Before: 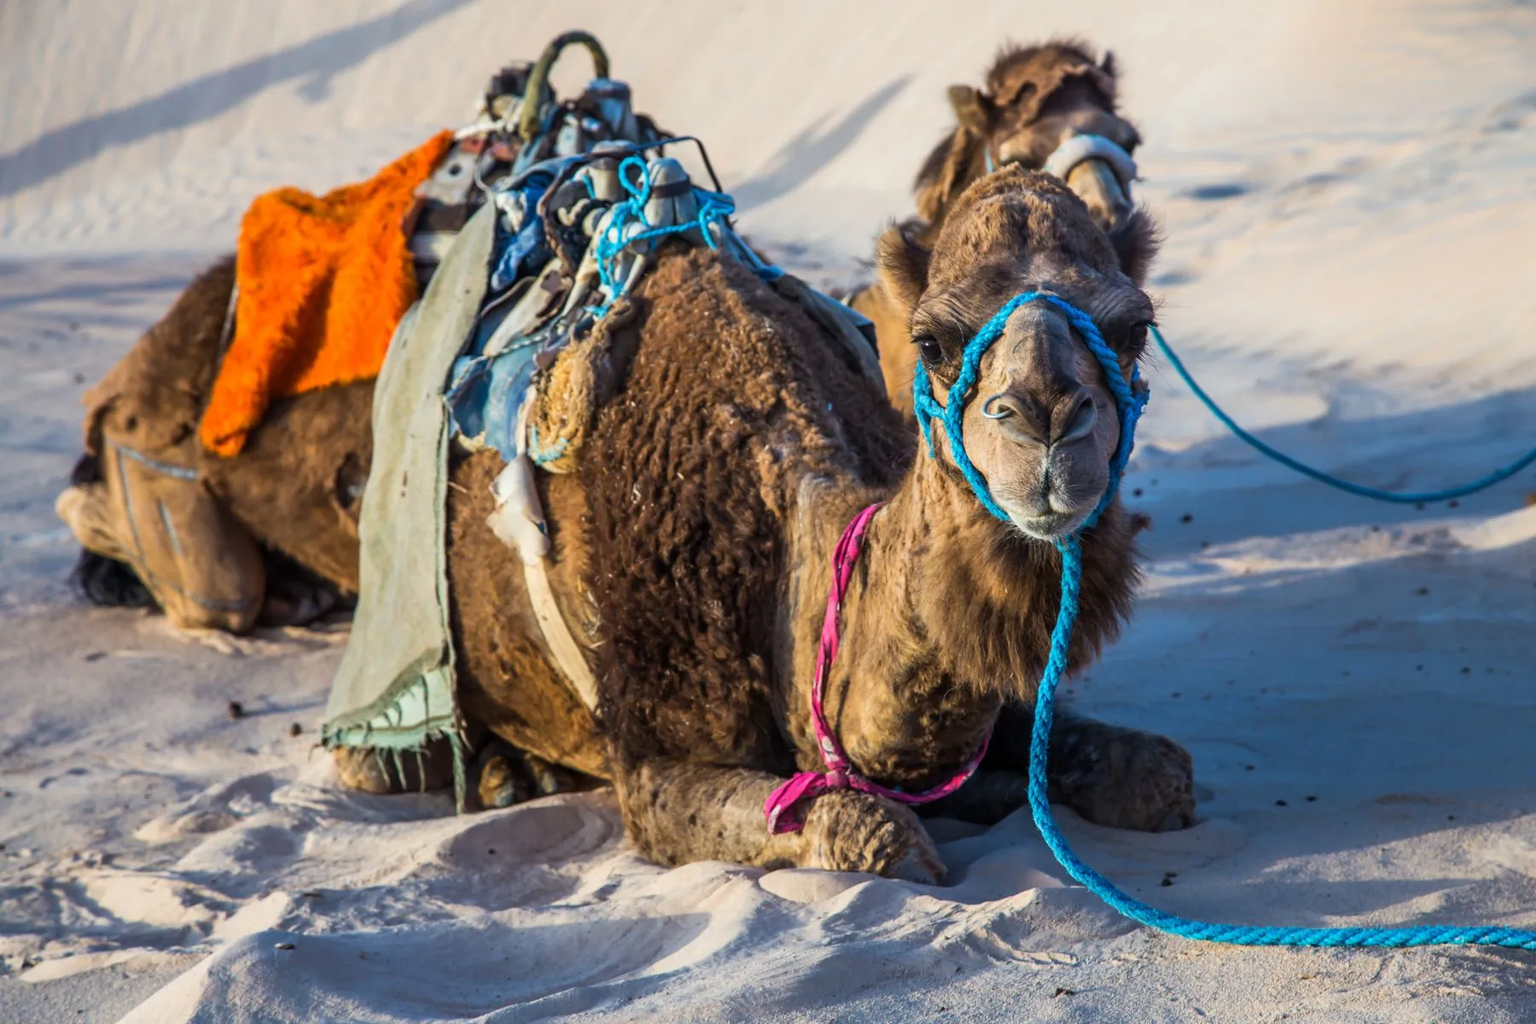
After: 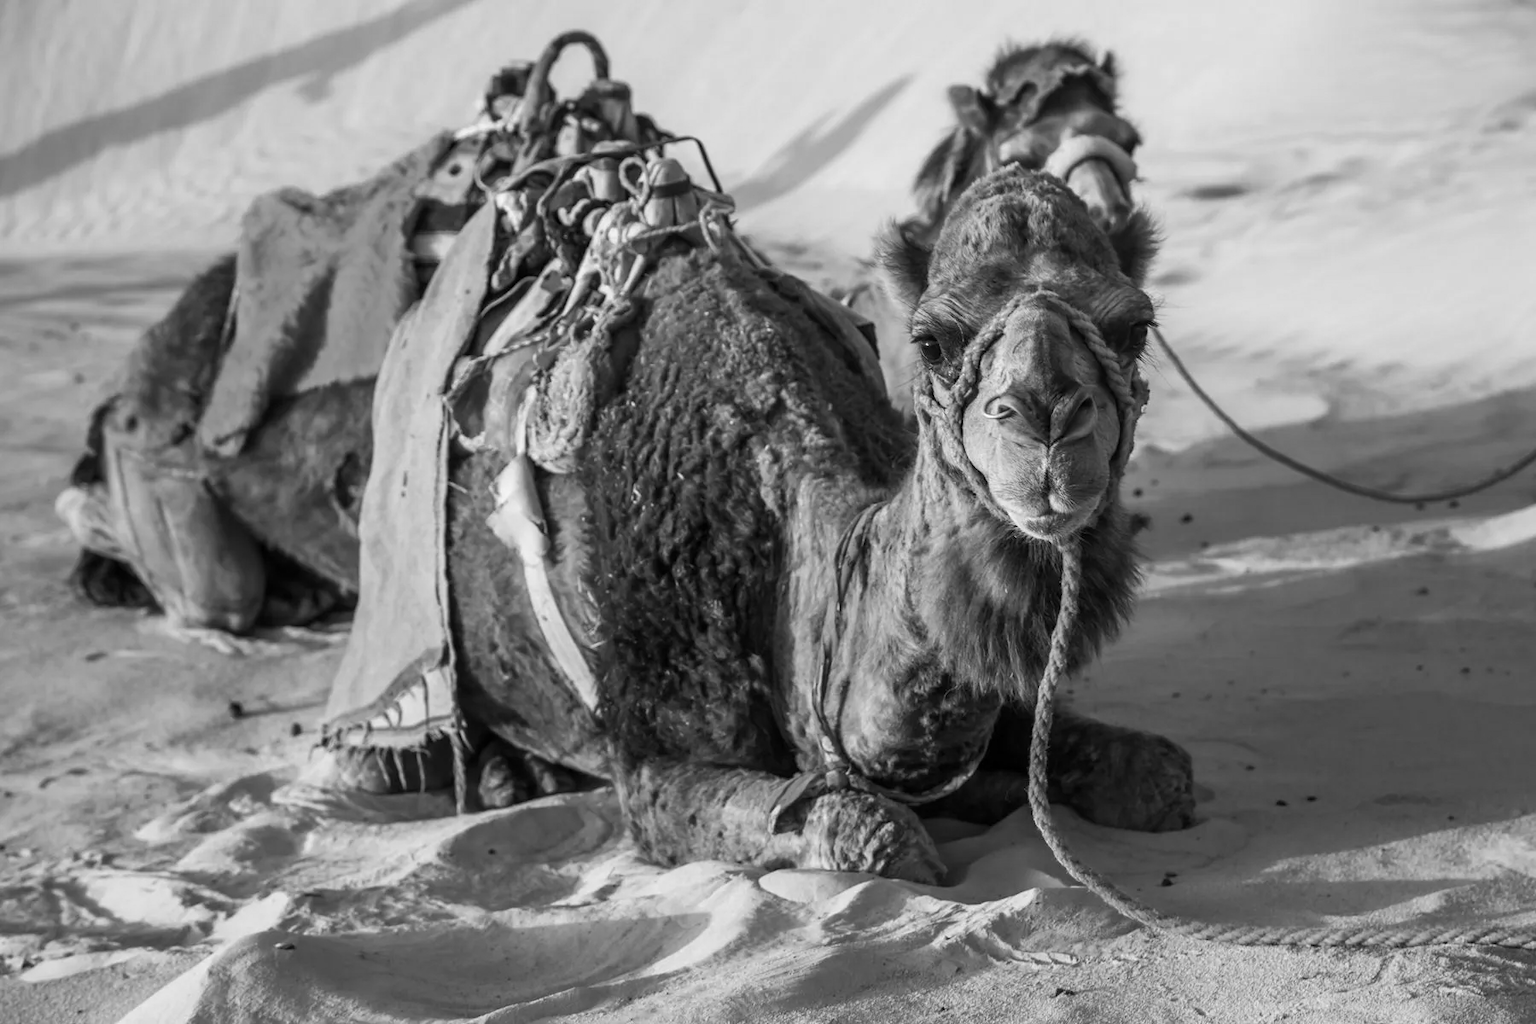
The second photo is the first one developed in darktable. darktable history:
monochrome: on, module defaults
color correction: highlights a* -7.33, highlights b* 1.26, shadows a* -3.55, saturation 1.4
